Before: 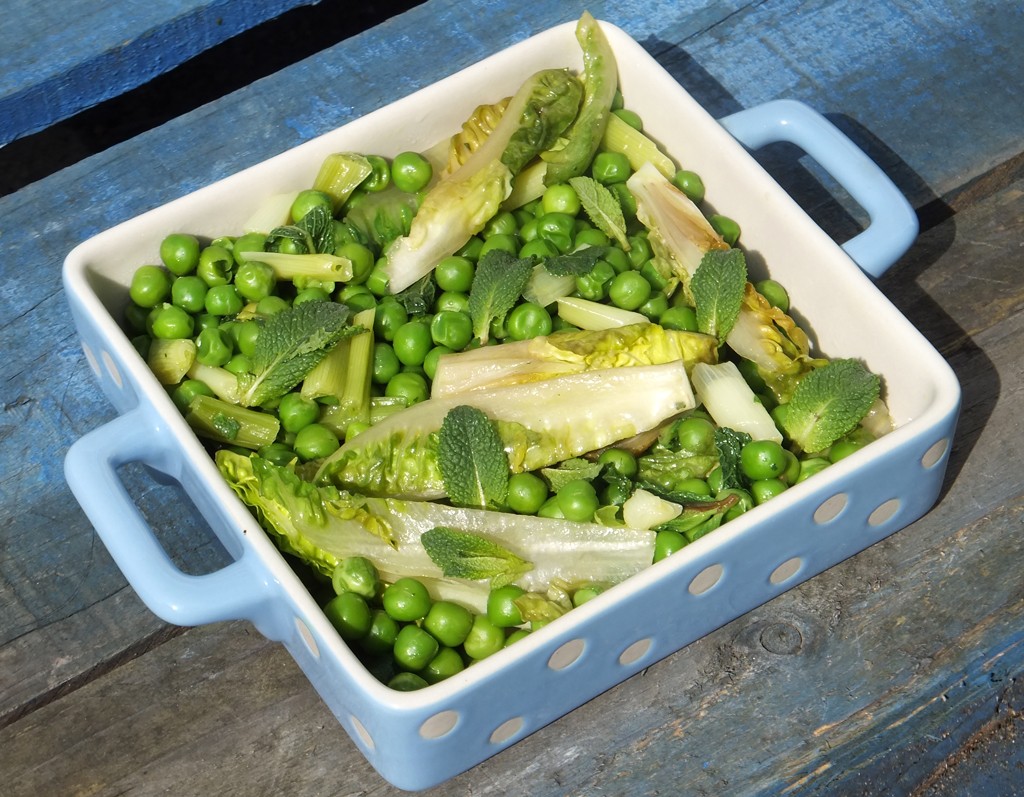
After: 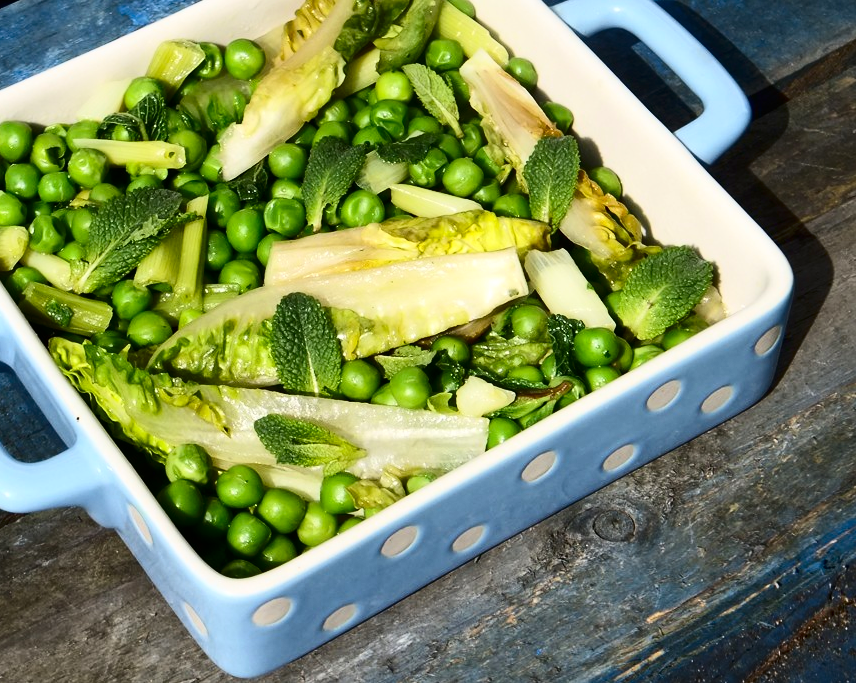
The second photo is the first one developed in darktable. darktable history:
crop: left 16.315%, top 14.246%
contrast brightness saturation: contrast 0.32, brightness -0.08, saturation 0.17
